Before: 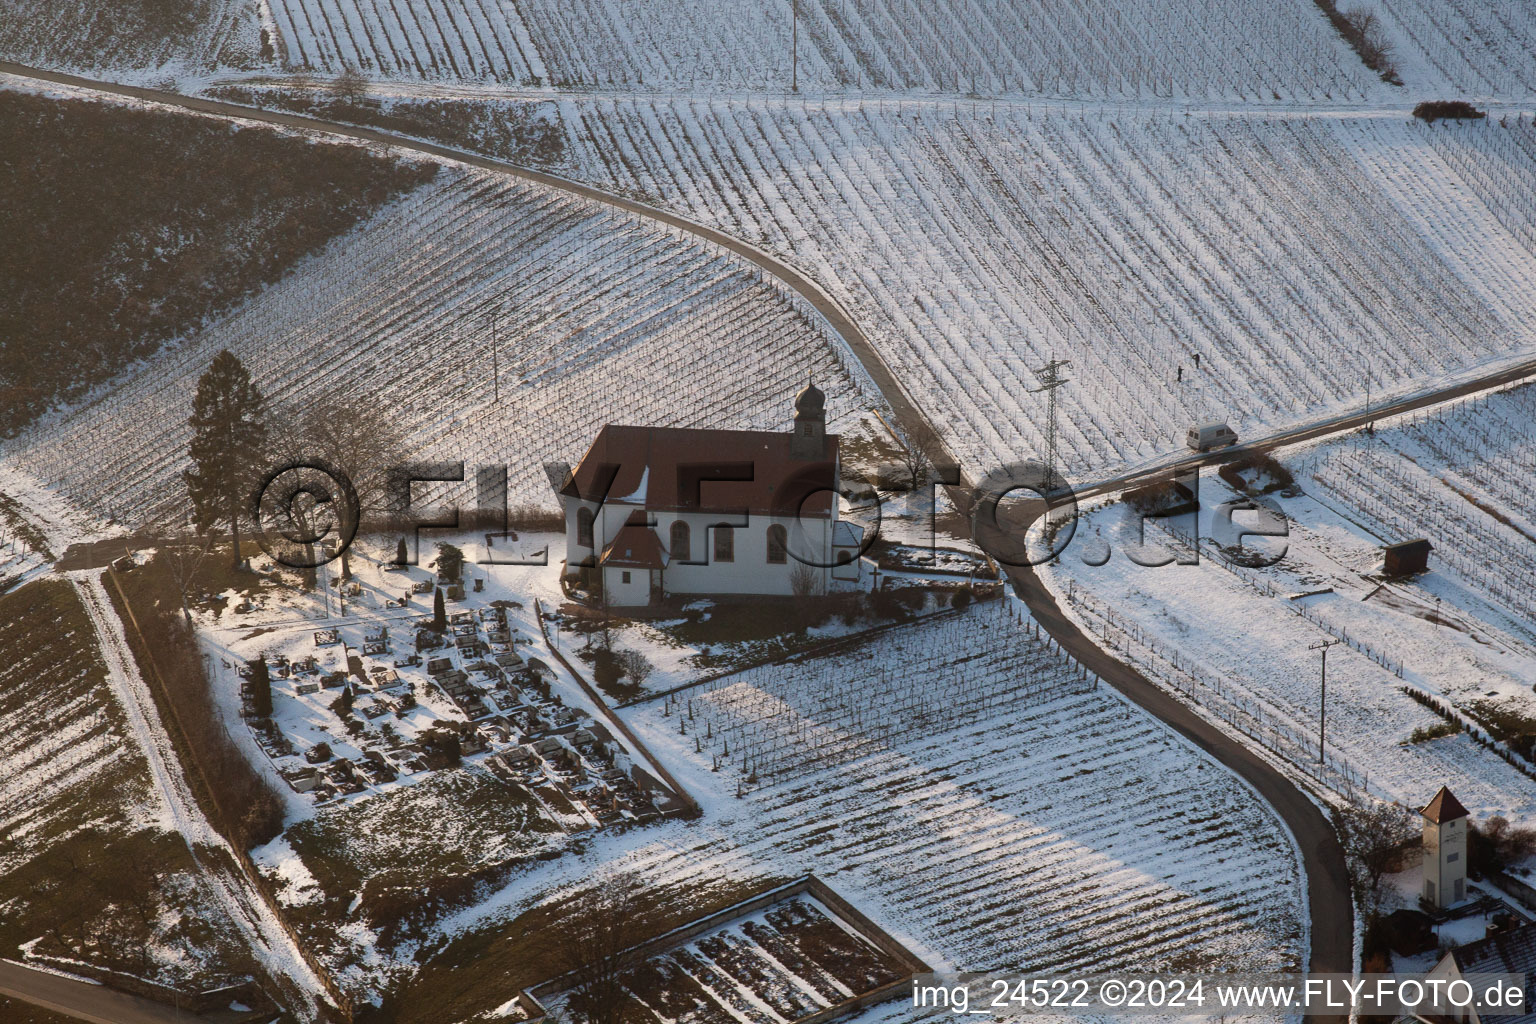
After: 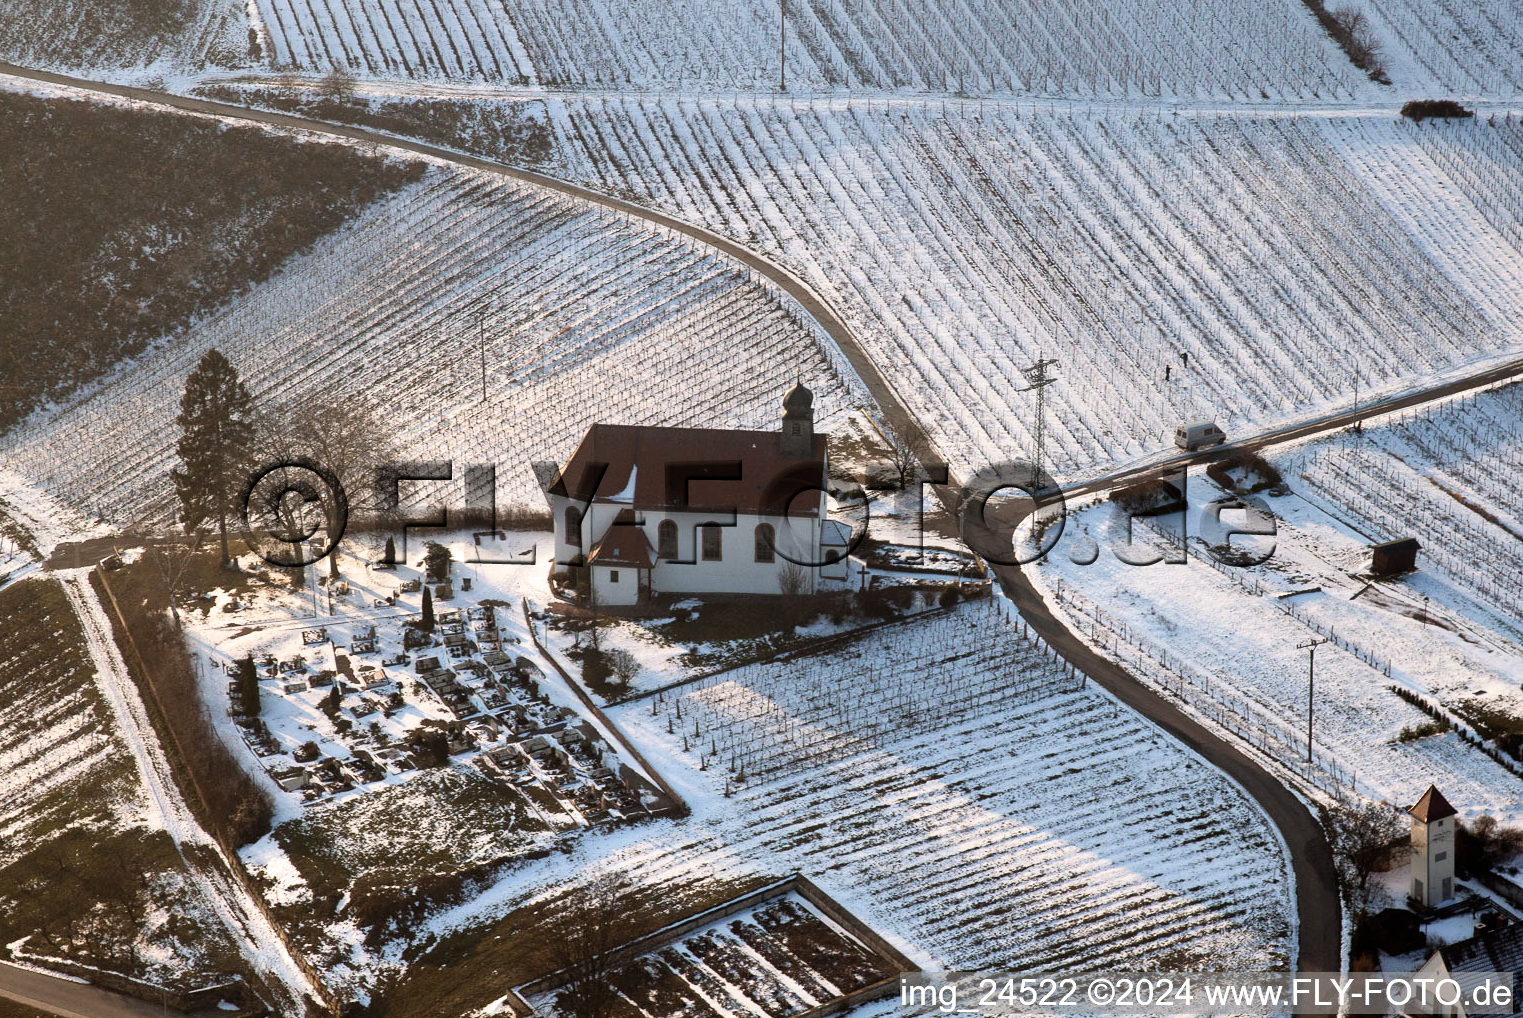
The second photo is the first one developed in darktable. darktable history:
crop and rotate: left 0.815%, top 0.173%, bottom 0.371%
contrast brightness saturation: contrast 0.096, brightness 0.025, saturation 0.016
filmic rgb: black relative exposure -12.12 EV, white relative exposure 2.82 EV, target black luminance 0%, hardness 8.03, latitude 69.85%, contrast 1.137, highlights saturation mix 10.5%, shadows ↔ highlights balance -0.387%, color science v6 (2022)
exposure: black level correction 0.001, exposure 0.499 EV, compensate highlight preservation false
shadows and highlights: soften with gaussian
